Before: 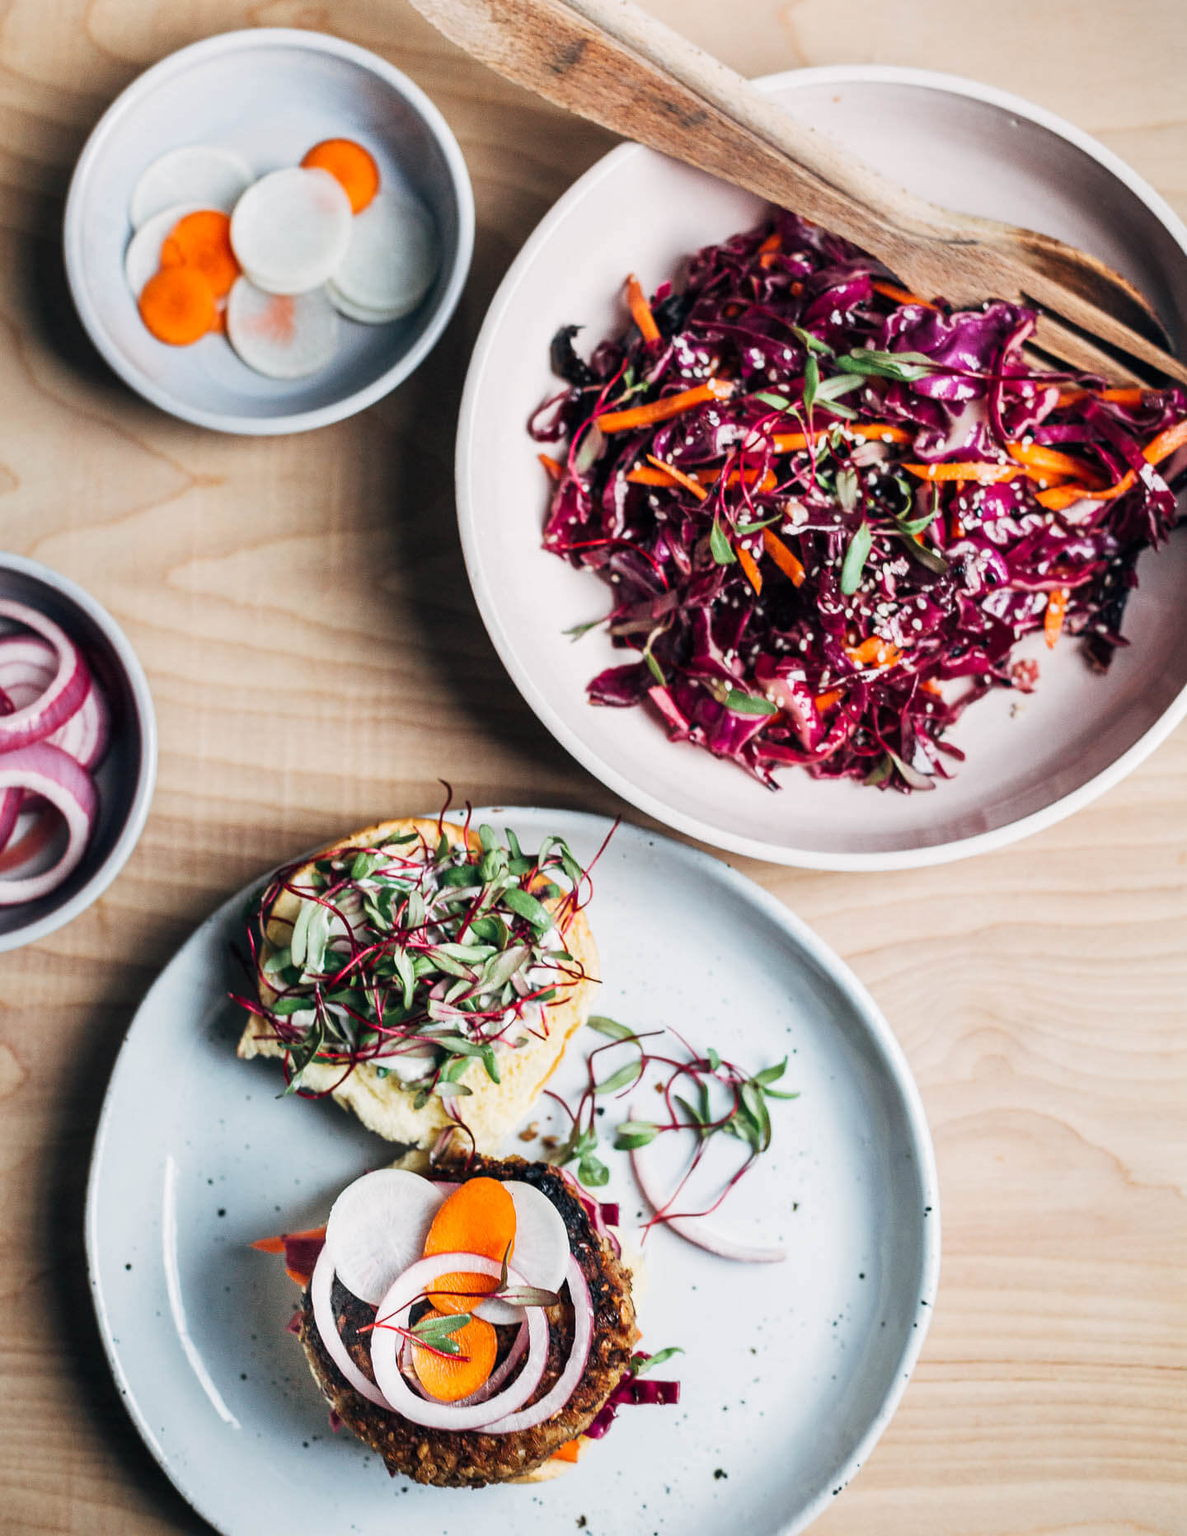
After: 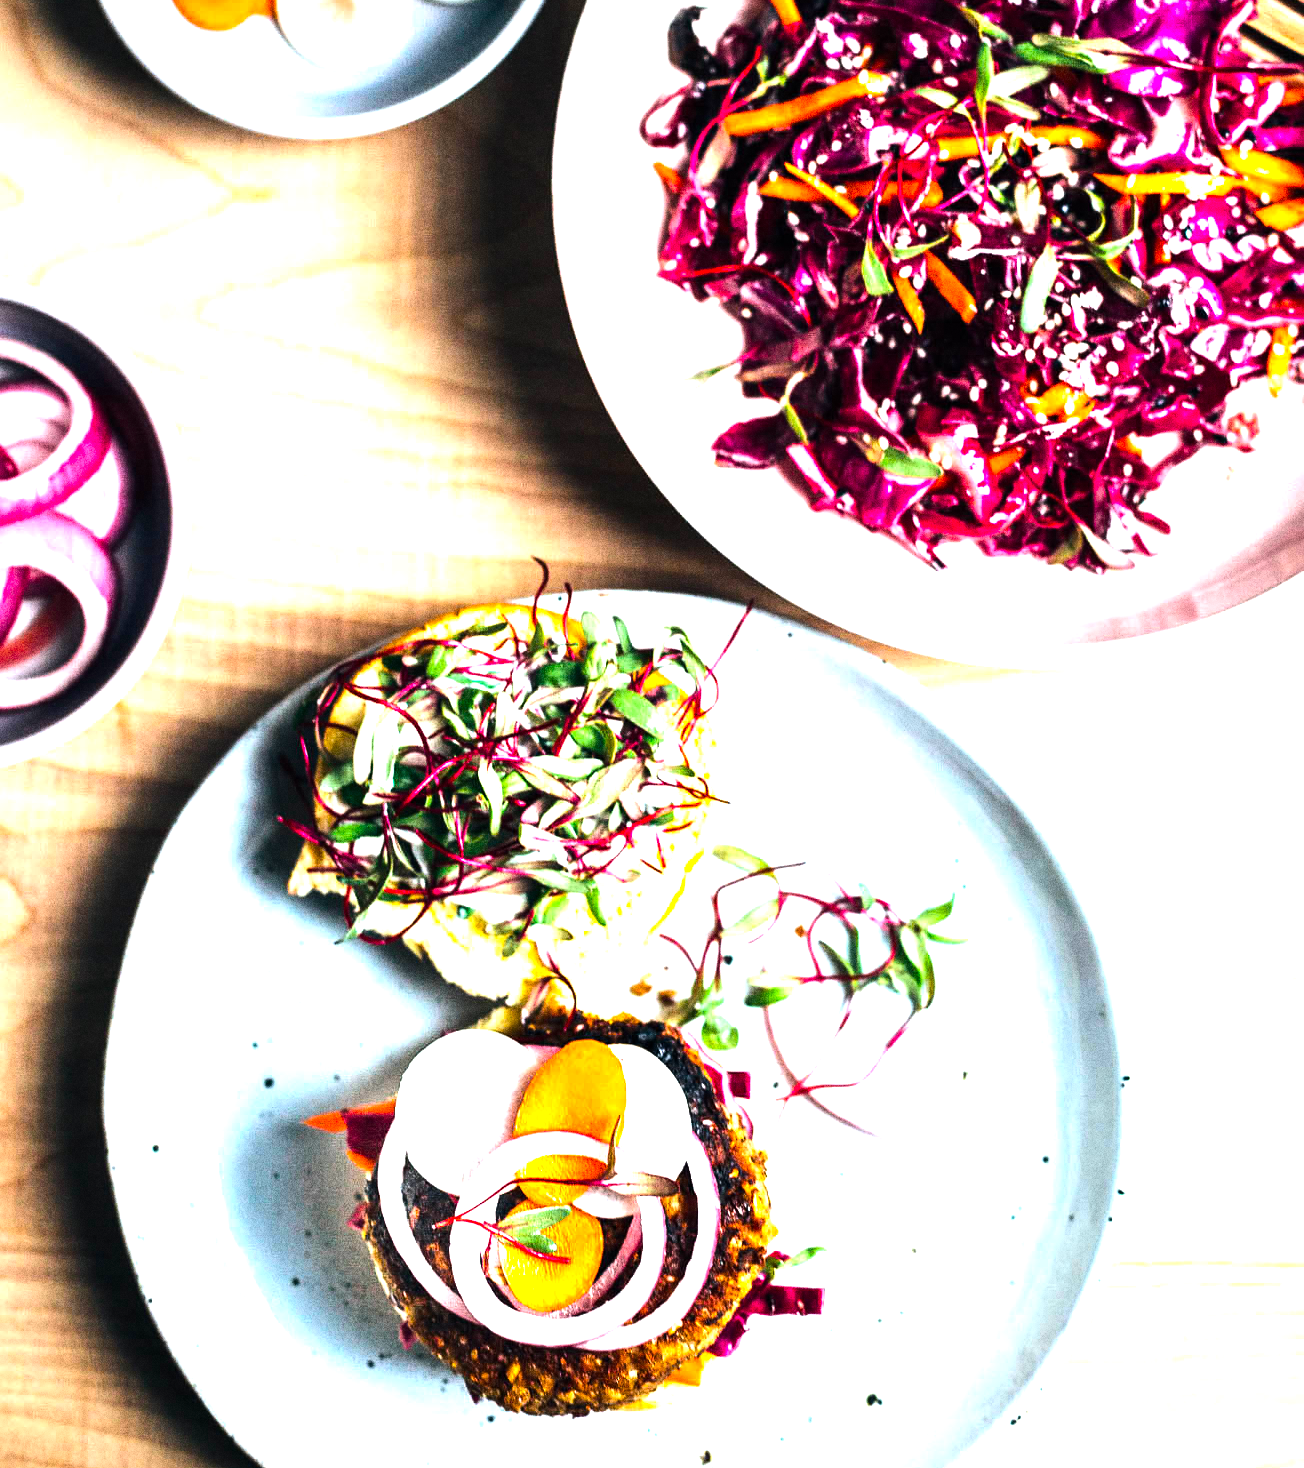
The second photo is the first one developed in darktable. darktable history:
grain: coarseness 0.09 ISO, strength 40%
crop: top 20.916%, right 9.437%, bottom 0.316%
exposure: black level correction 0, exposure 0.7 EV, compensate exposure bias true, compensate highlight preservation false
tone equalizer: -8 EV -1.08 EV, -7 EV -1.01 EV, -6 EV -0.867 EV, -5 EV -0.578 EV, -3 EV 0.578 EV, -2 EV 0.867 EV, -1 EV 1.01 EV, +0 EV 1.08 EV, edges refinement/feathering 500, mask exposure compensation -1.57 EV, preserve details no
color balance rgb: linear chroma grading › global chroma 15%, perceptual saturation grading › global saturation 30%
